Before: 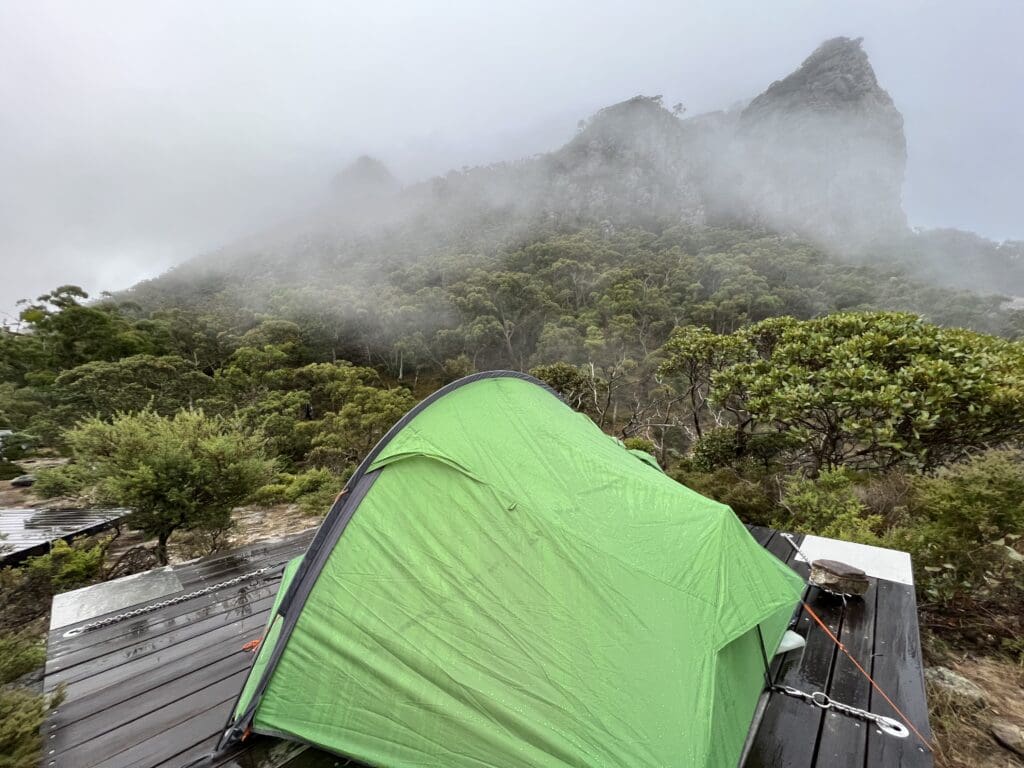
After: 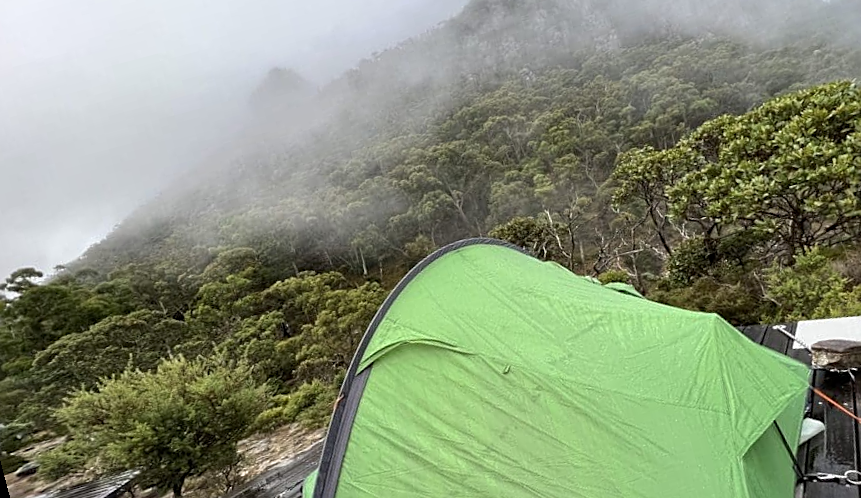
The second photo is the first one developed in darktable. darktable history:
rotate and perspective: rotation -14.8°, crop left 0.1, crop right 0.903, crop top 0.25, crop bottom 0.748
crop: right 9.509%, bottom 0.031%
sharpen: on, module defaults
